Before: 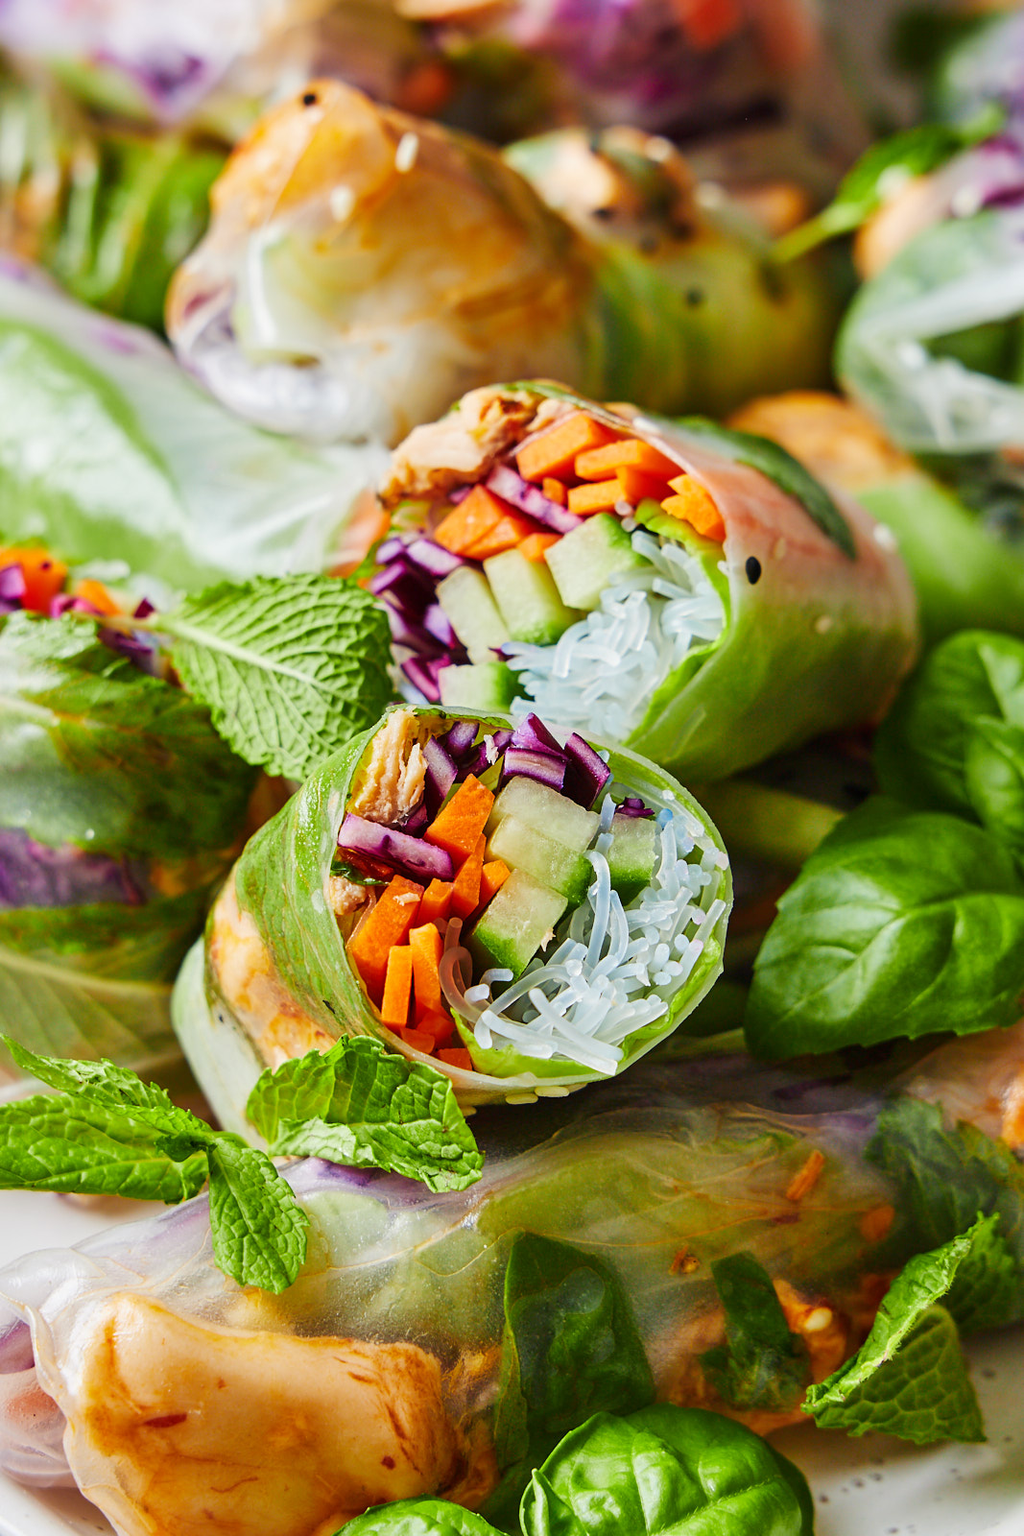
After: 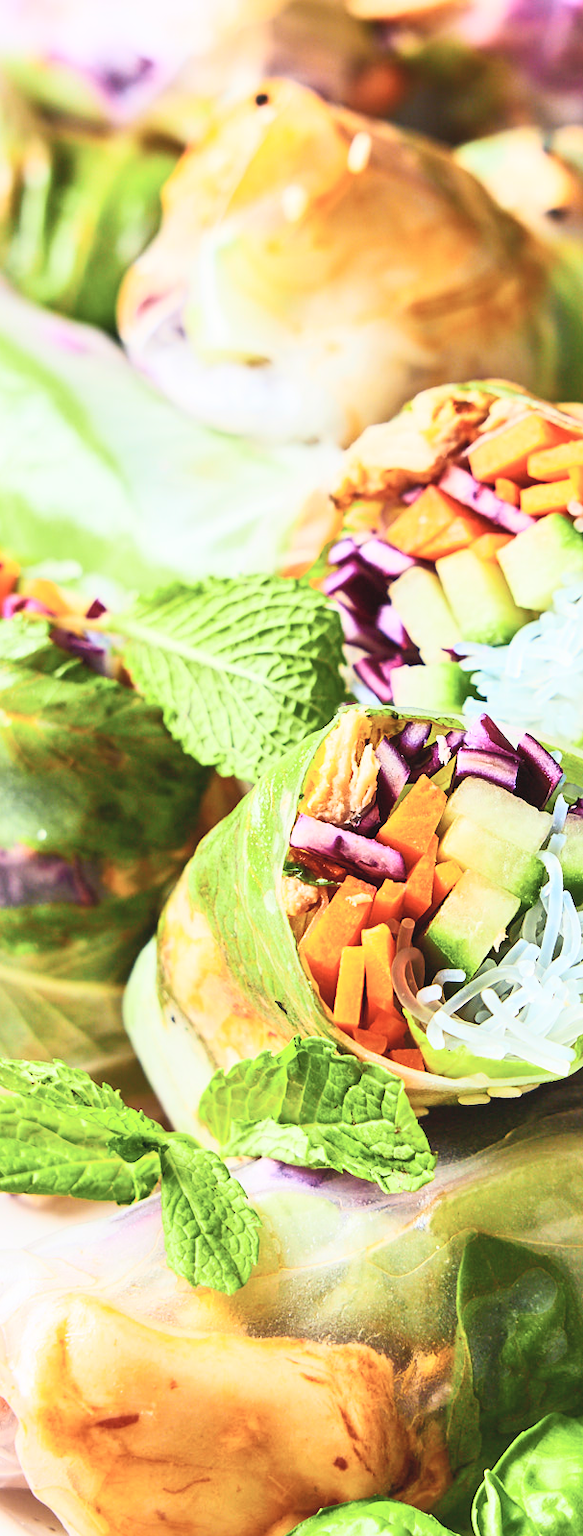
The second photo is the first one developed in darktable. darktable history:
contrast brightness saturation: contrast 0.386, brightness 0.528
crop: left 4.767%, right 38.301%
